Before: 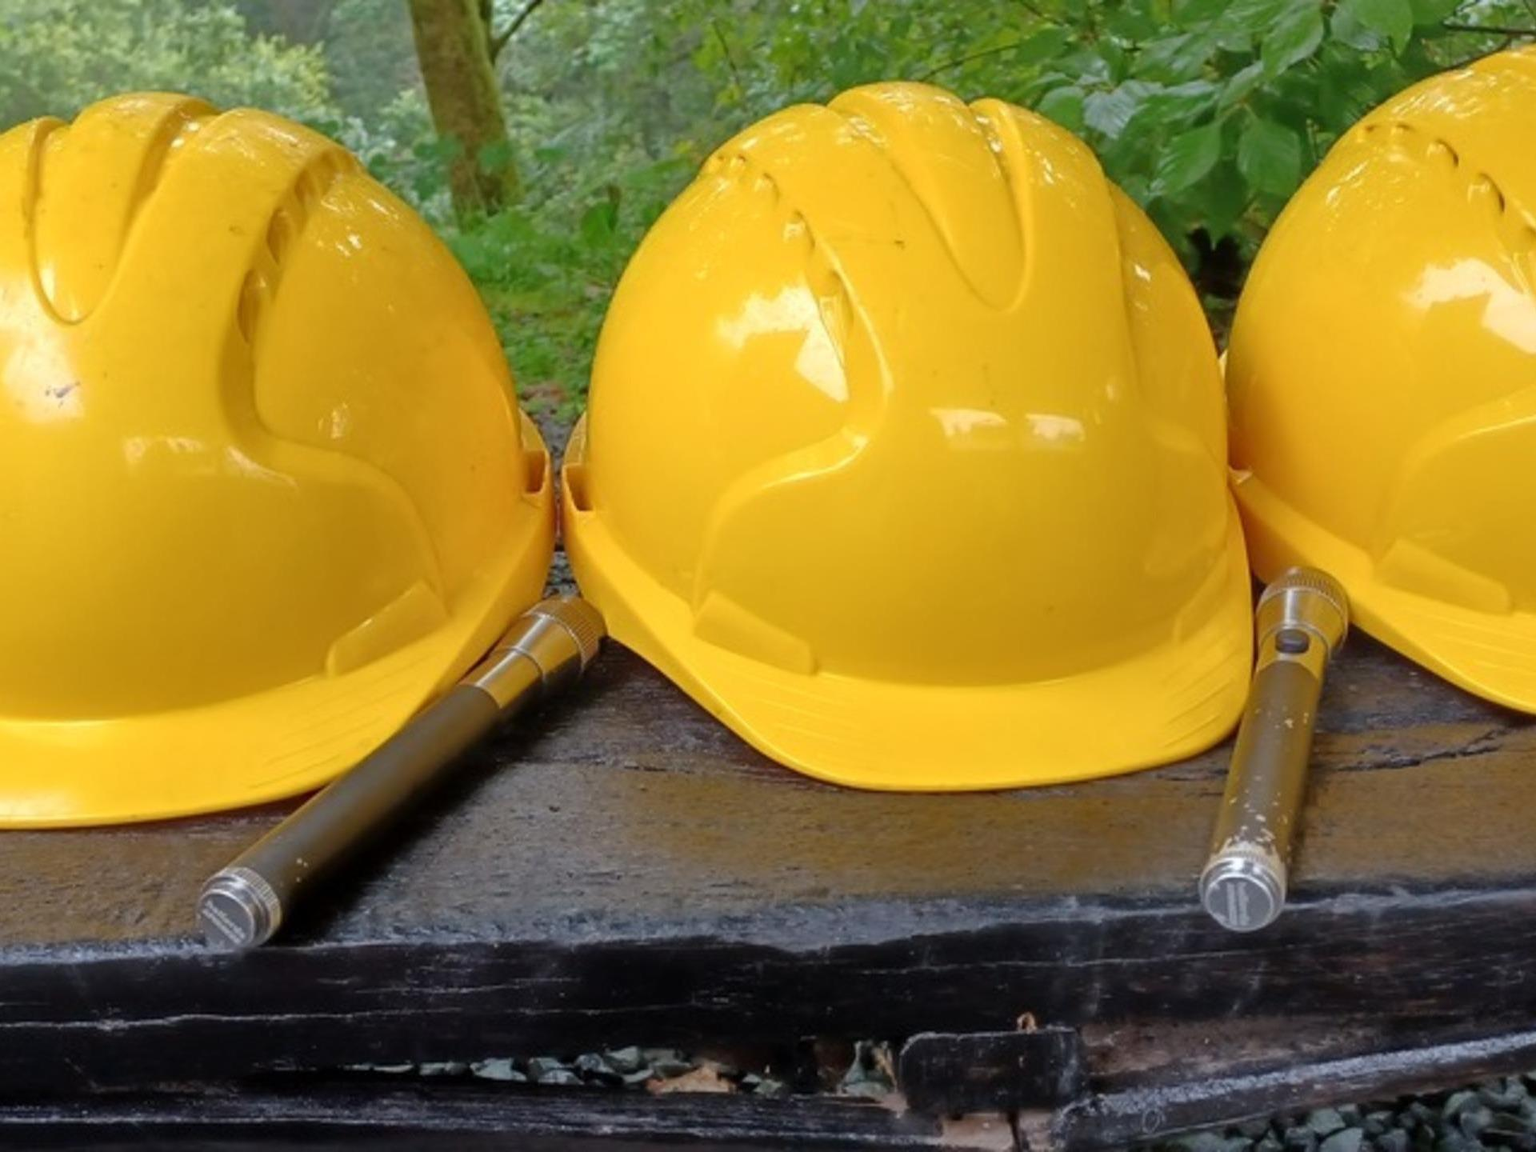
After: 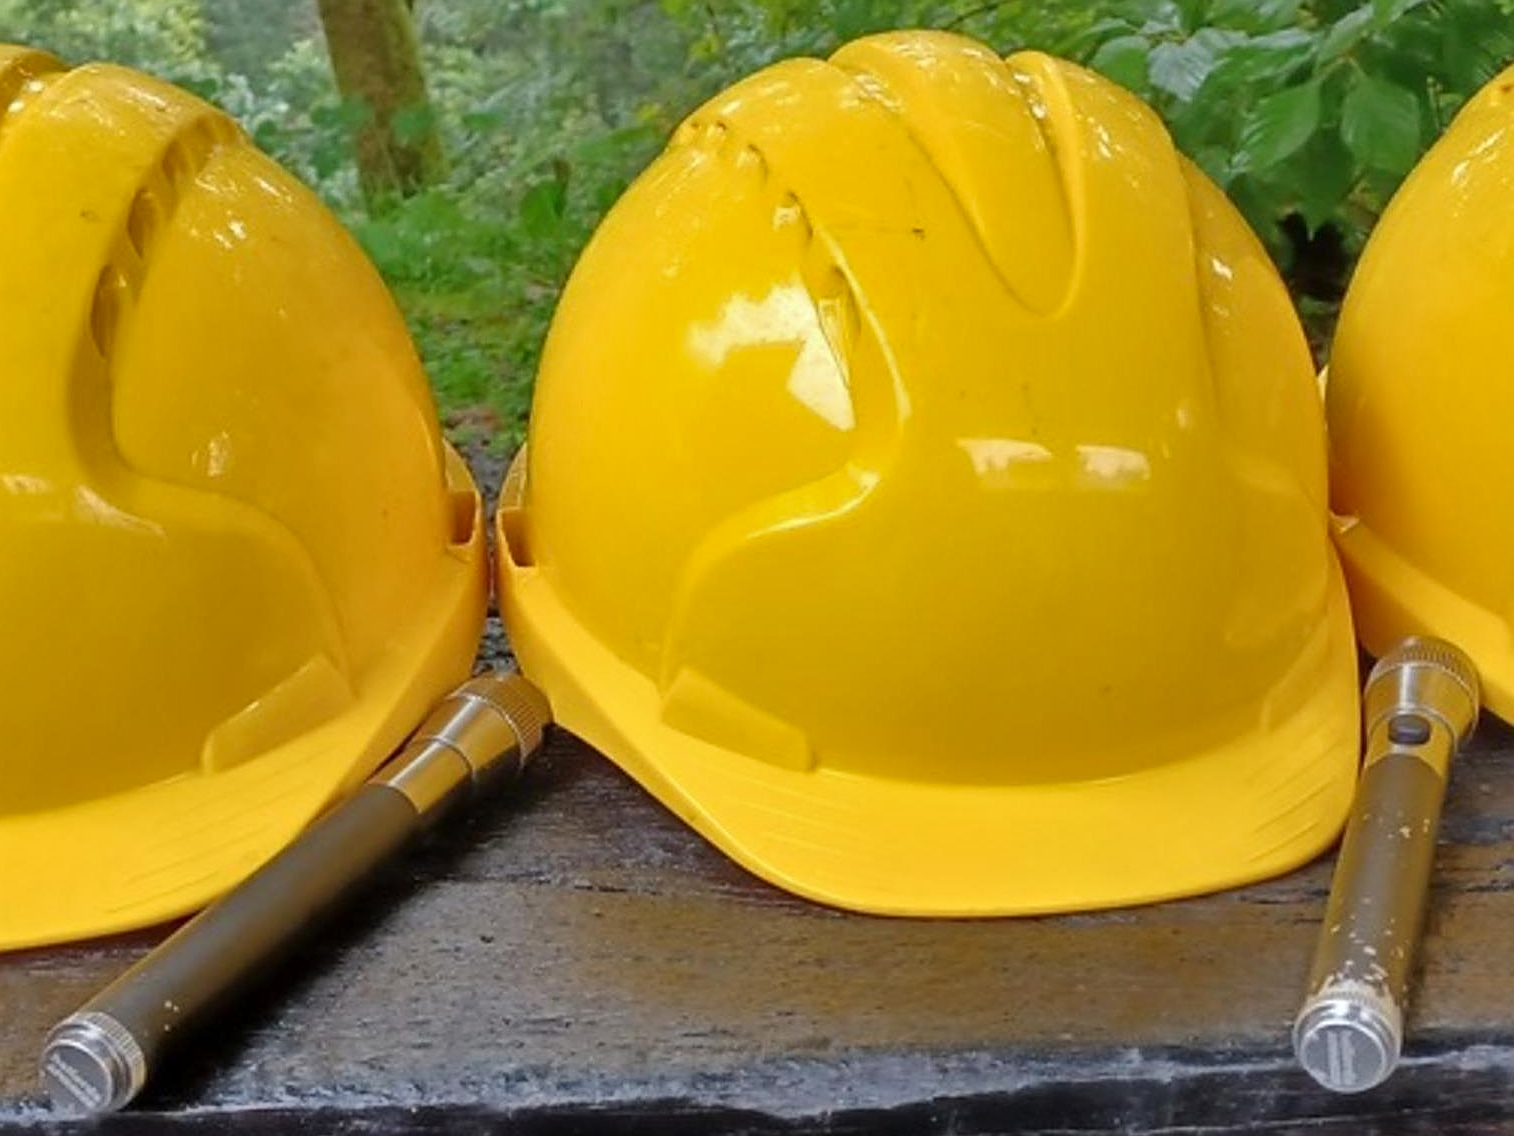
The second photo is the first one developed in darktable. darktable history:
base curve: curves: ch0 [(0, 0) (0.472, 0.508) (1, 1)], preserve colors none
crop and rotate: left 10.735%, top 5.006%, right 10.37%, bottom 16.076%
sharpen: on, module defaults
shadows and highlights: soften with gaussian
